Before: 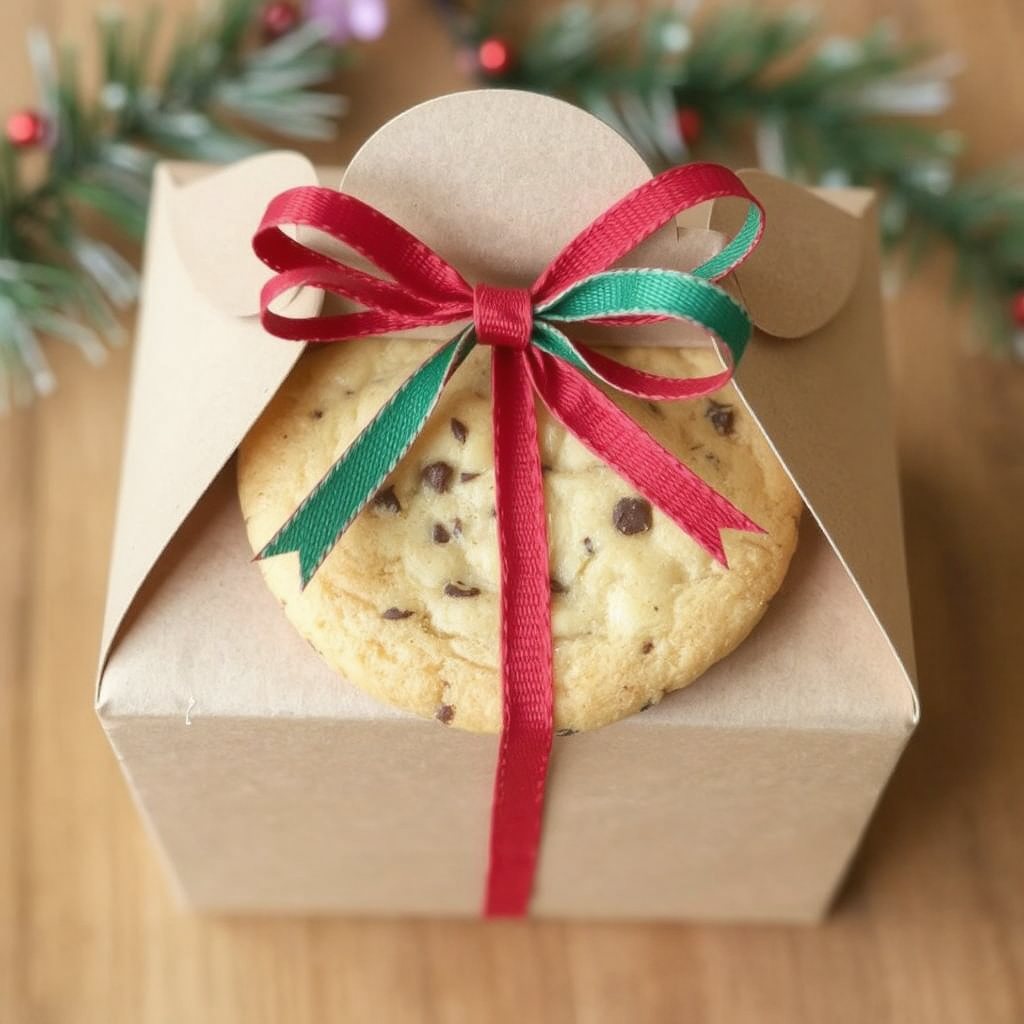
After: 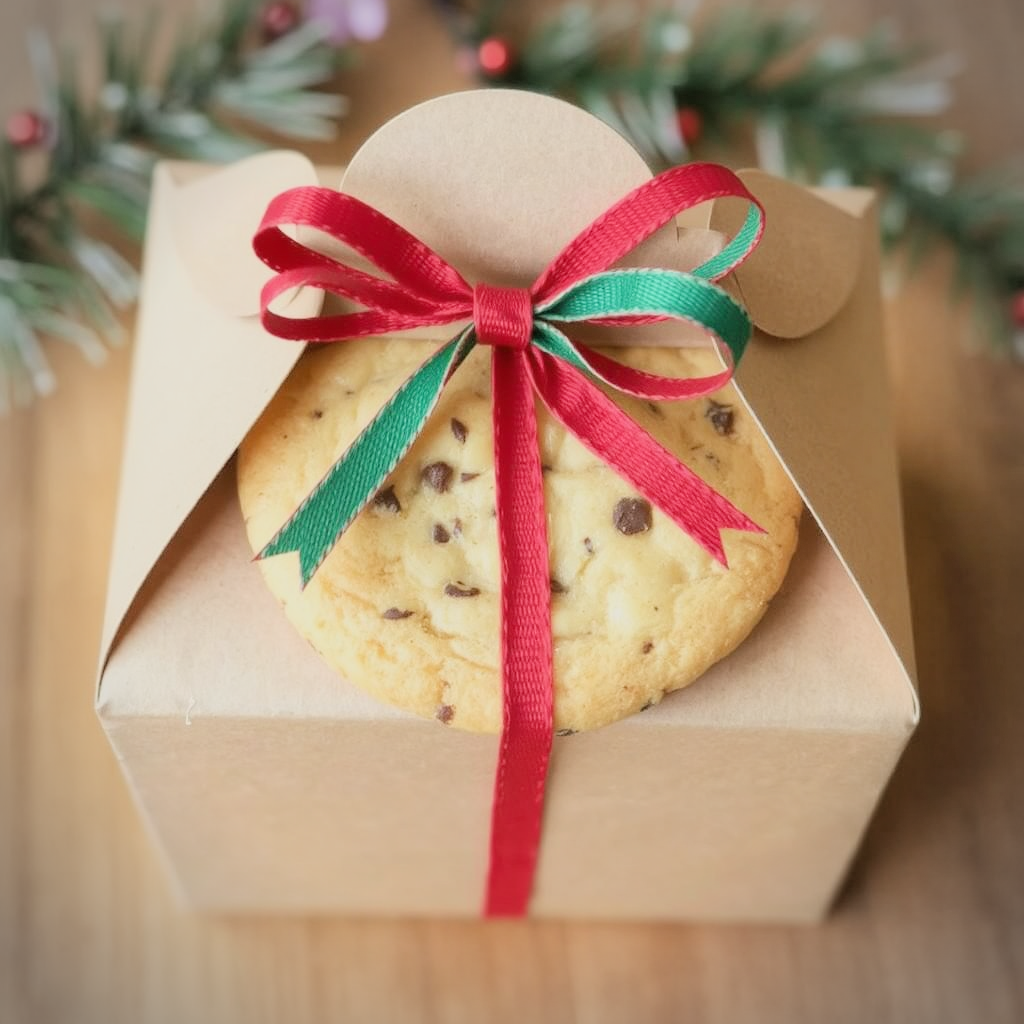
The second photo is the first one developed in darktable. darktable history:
exposure: black level correction 0.001, exposure 0.499 EV, compensate exposure bias true, compensate highlight preservation false
vignetting: on, module defaults
filmic rgb: black relative exposure -7.65 EV, white relative exposure 4.56 EV, hardness 3.61, color science v6 (2022)
